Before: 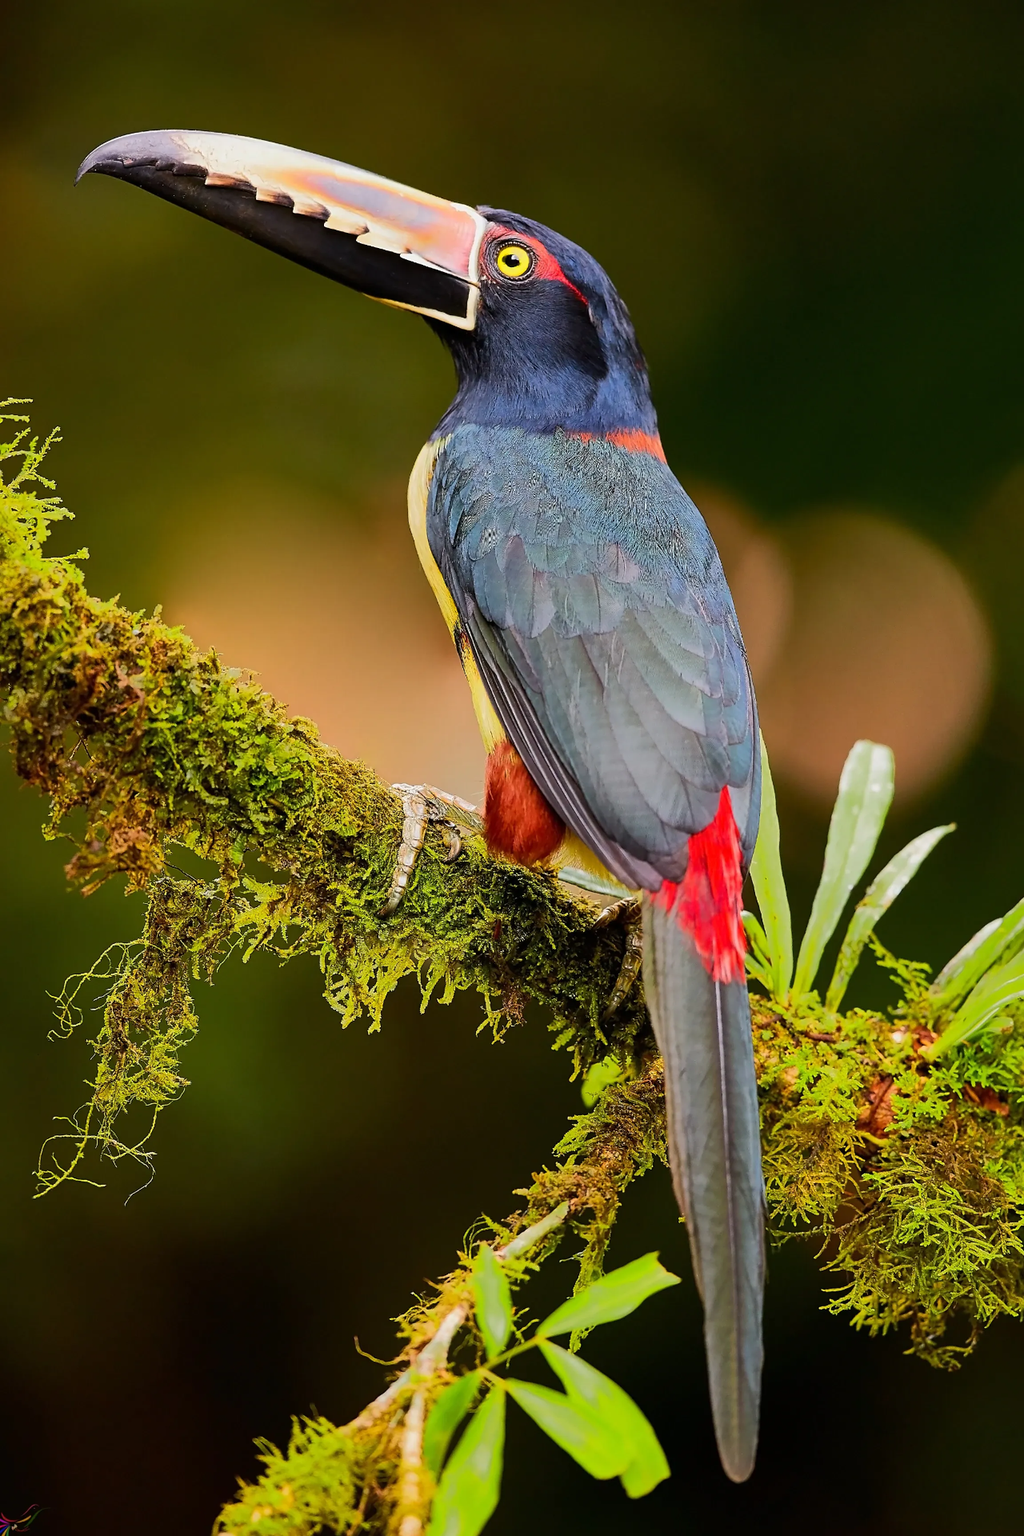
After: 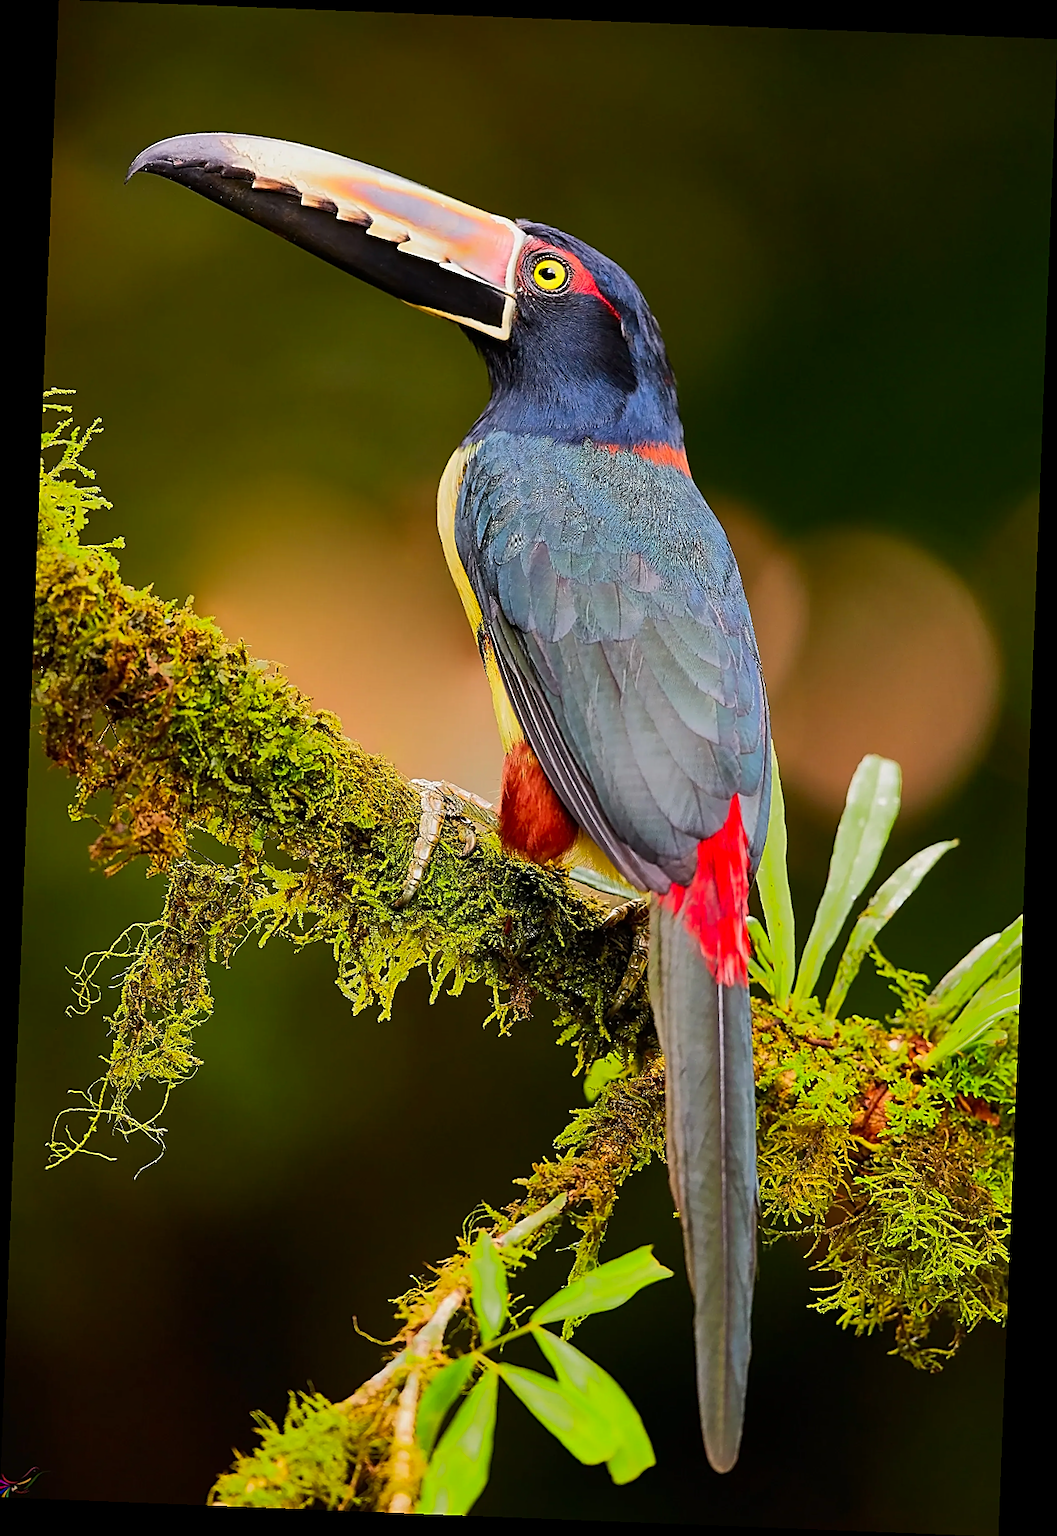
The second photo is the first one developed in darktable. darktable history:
rotate and perspective: rotation 2.27°, automatic cropping off
contrast brightness saturation: saturation 0.1
sharpen: on, module defaults
